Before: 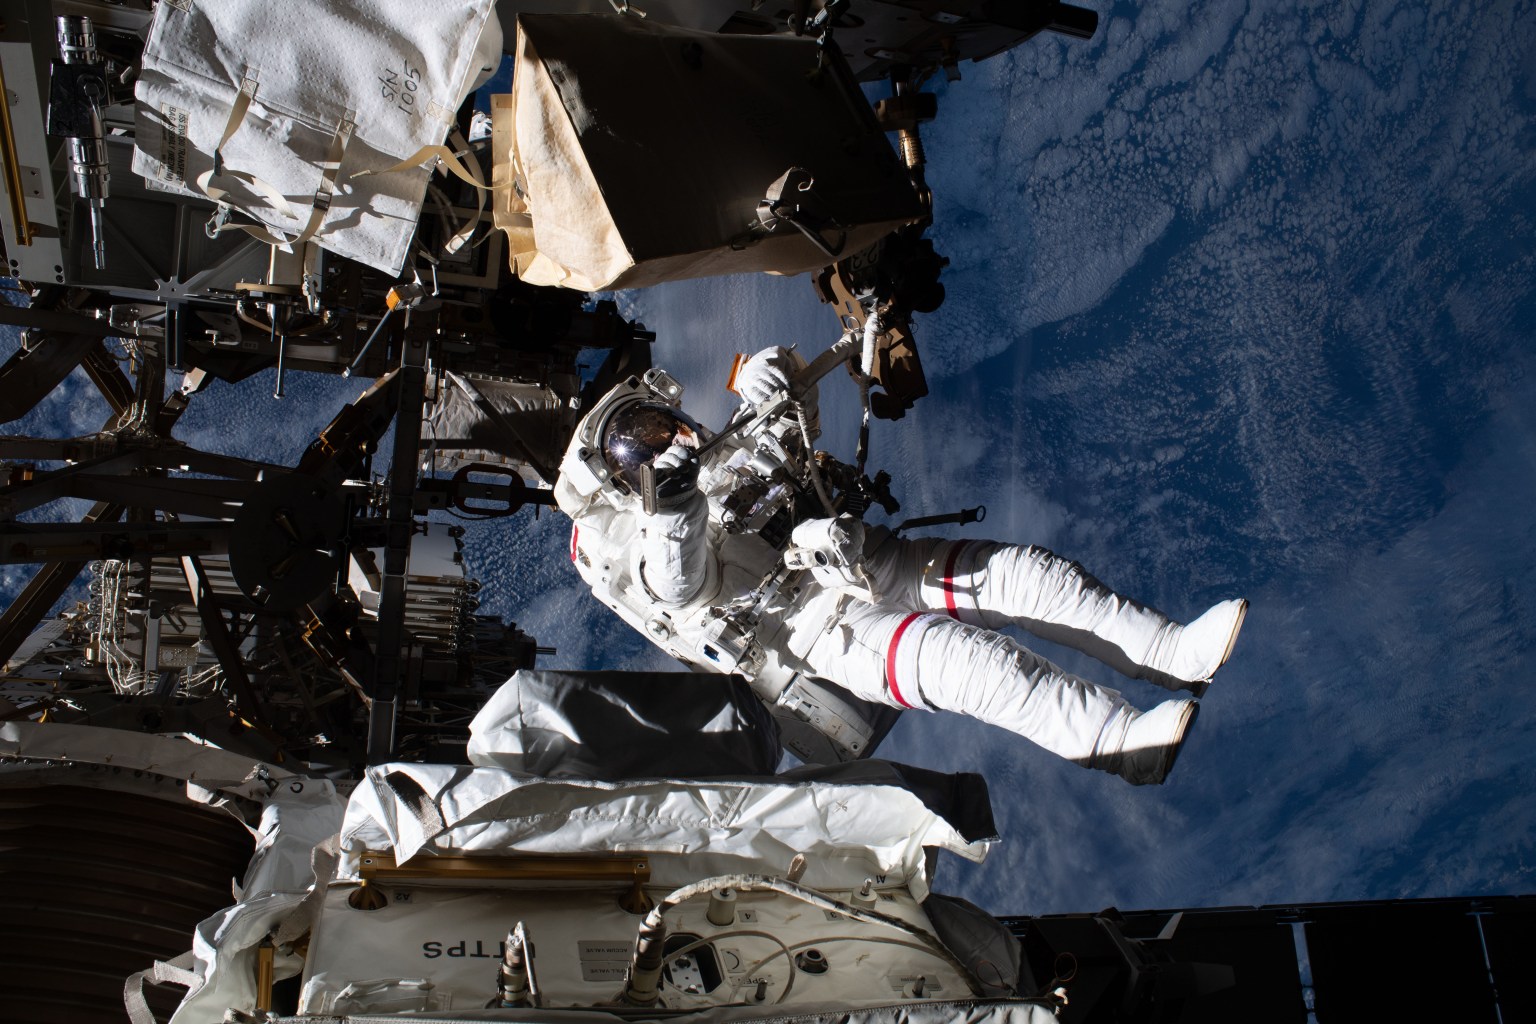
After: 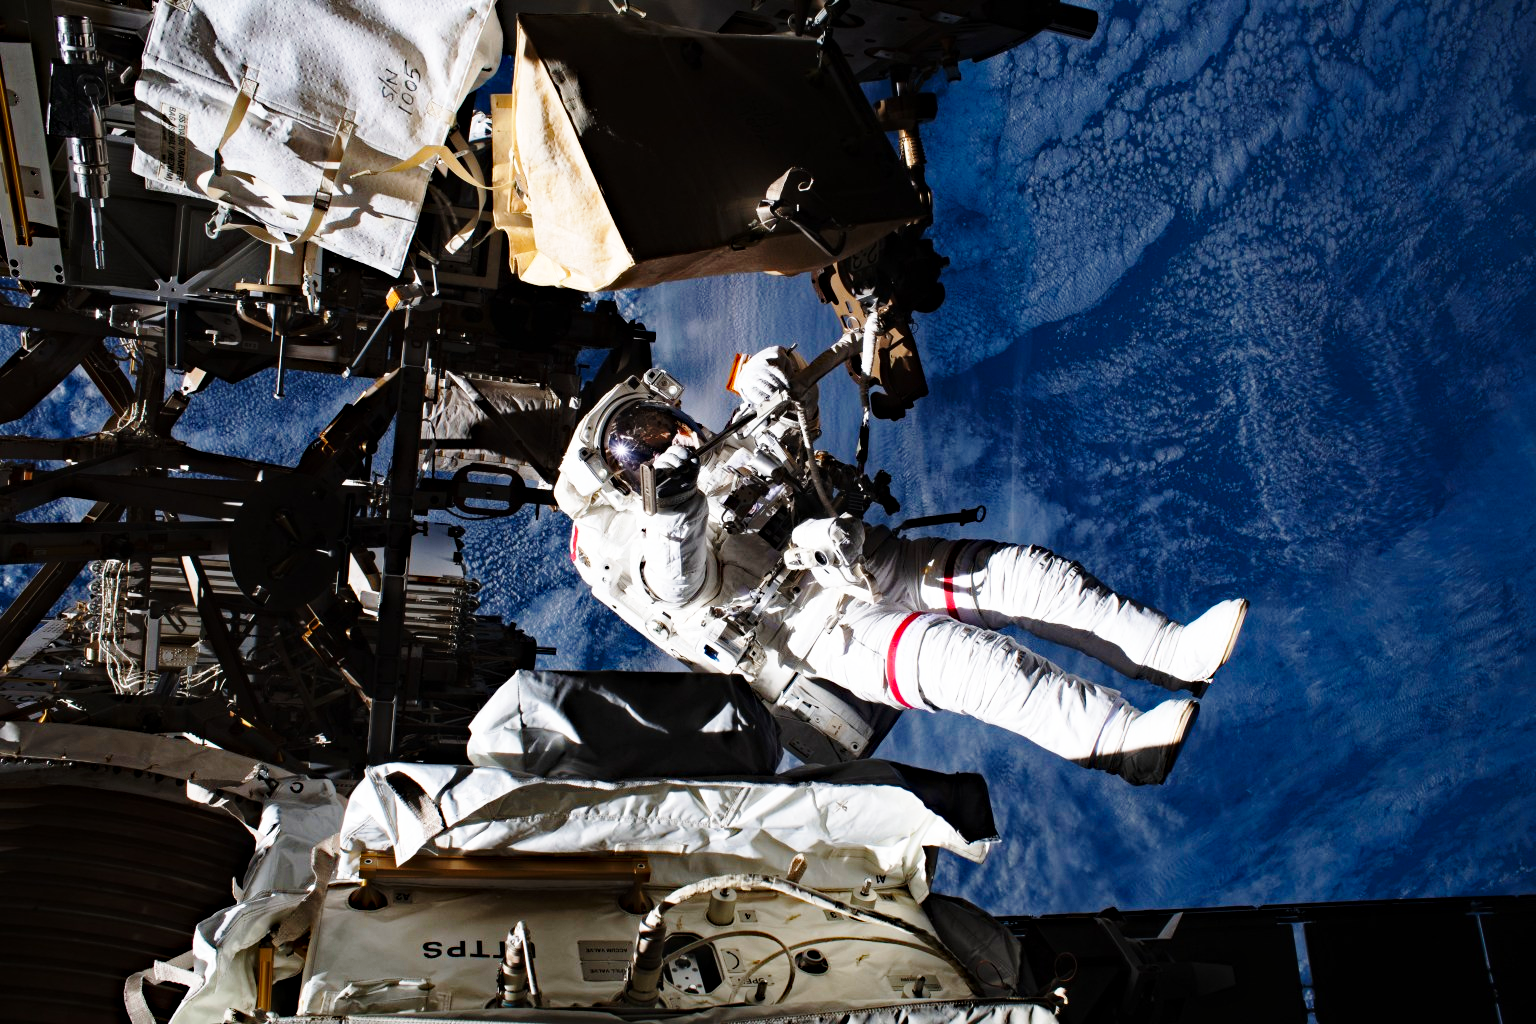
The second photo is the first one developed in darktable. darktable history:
haze removal: strength 0.4, distance 0.221, compatibility mode true, adaptive false
base curve: curves: ch0 [(0, 0) (0.028, 0.03) (0.121, 0.232) (0.46, 0.748) (0.859, 0.968) (1, 1)], preserve colors none
